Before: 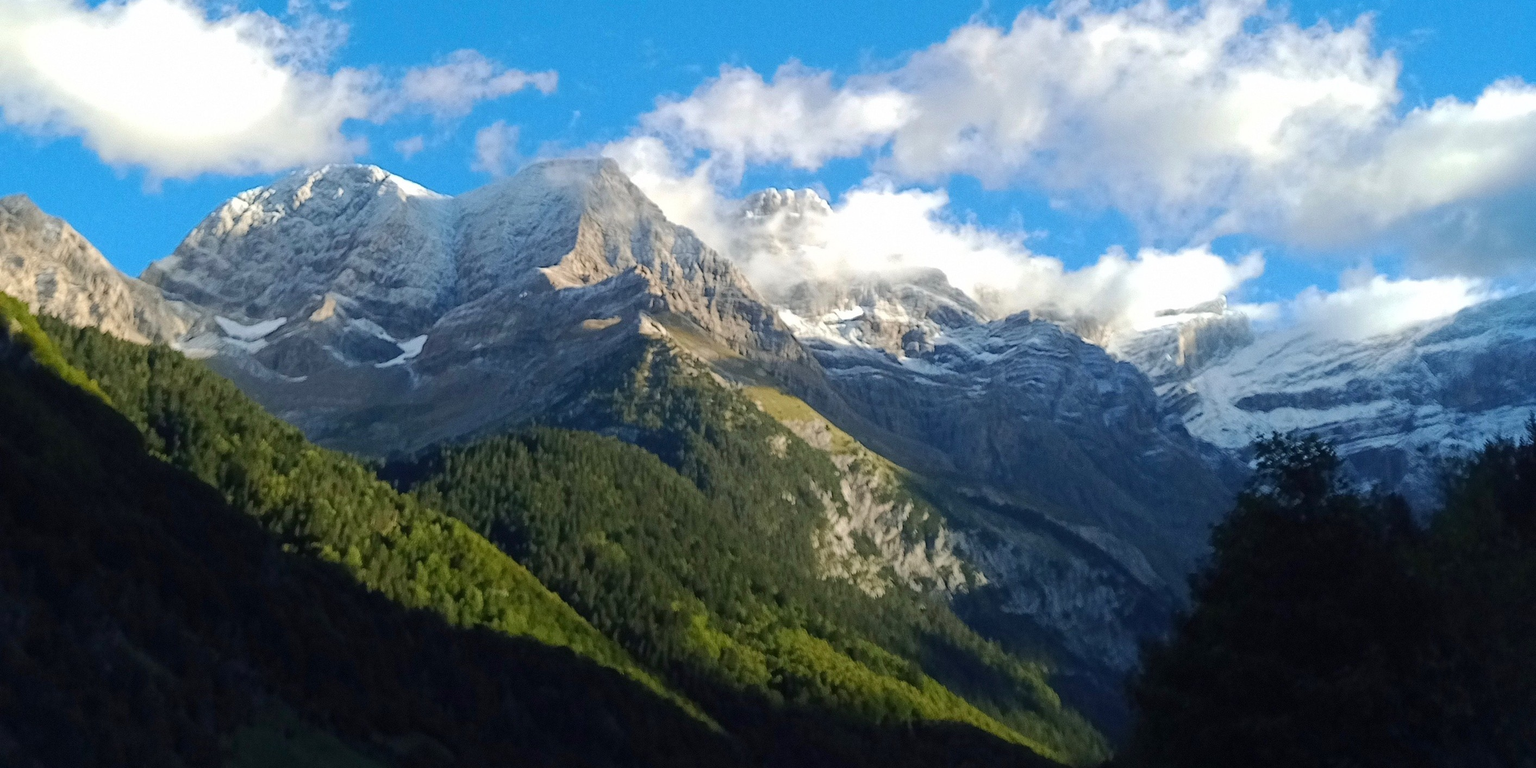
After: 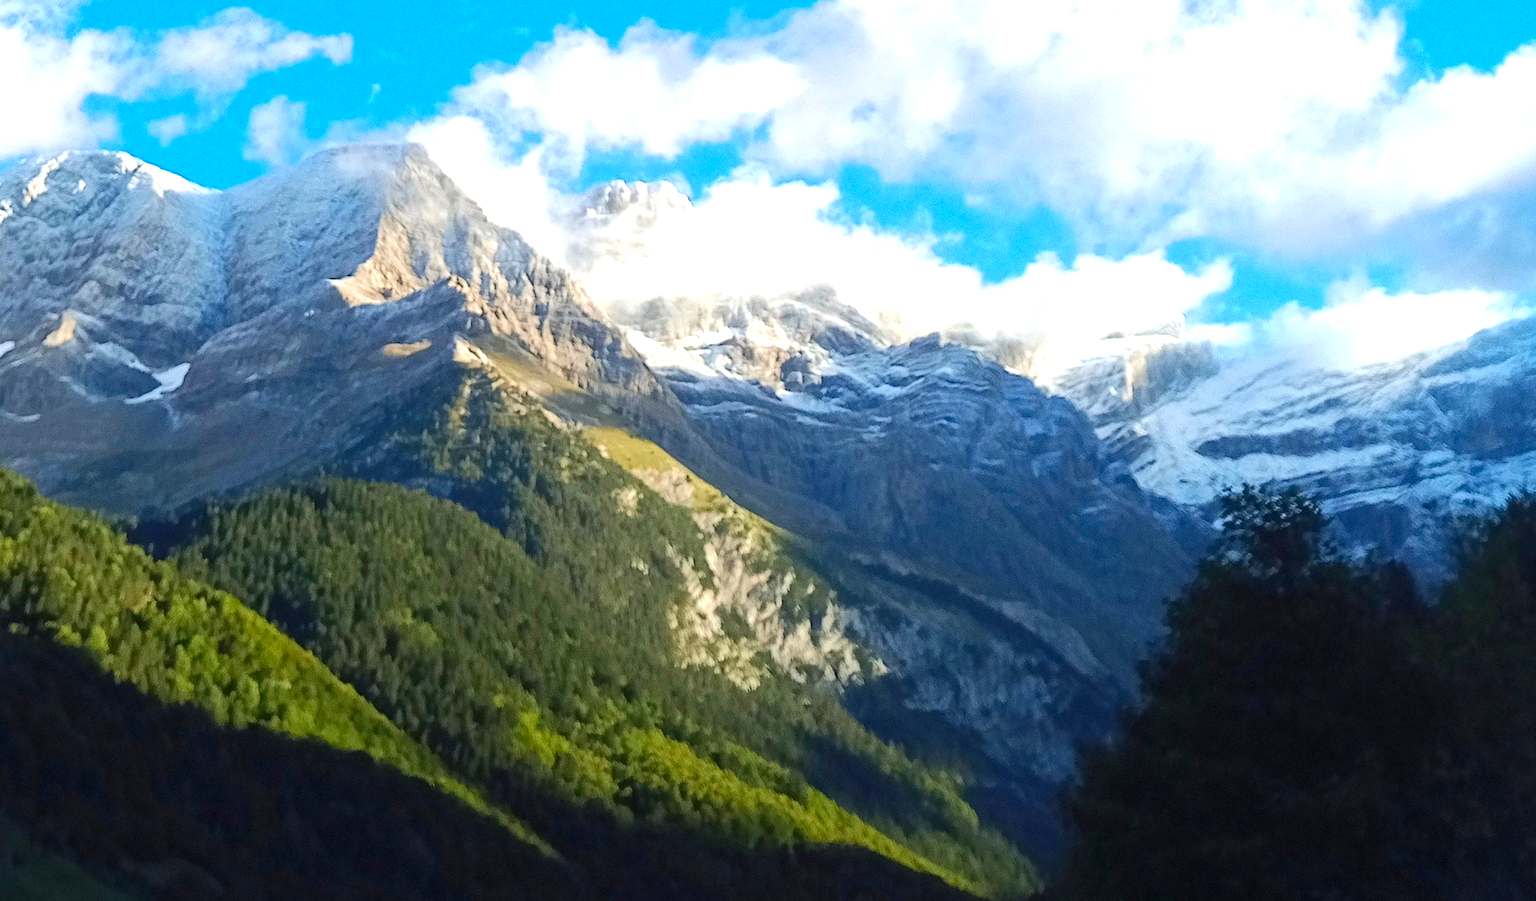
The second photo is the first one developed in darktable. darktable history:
exposure: black level correction 0, exposure 0.7 EV, compensate exposure bias true, compensate highlight preservation false
crop and rotate: left 17.959%, top 5.771%, right 1.742%
contrast brightness saturation: saturation 0.18
